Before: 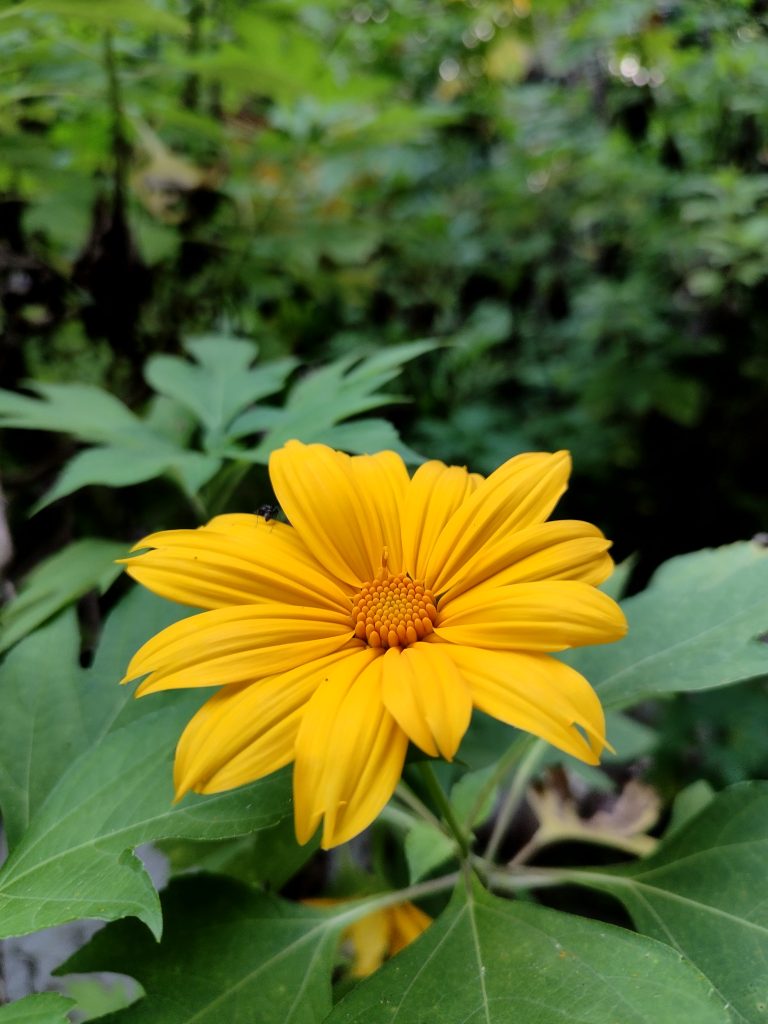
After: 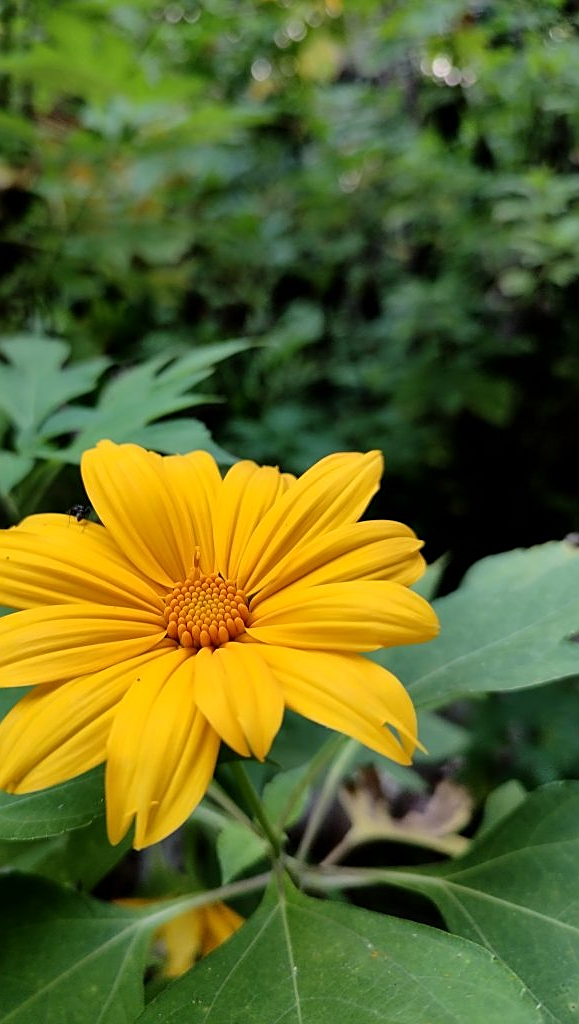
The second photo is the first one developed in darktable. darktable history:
crop and rotate: left 24.557%
sharpen: on, module defaults
